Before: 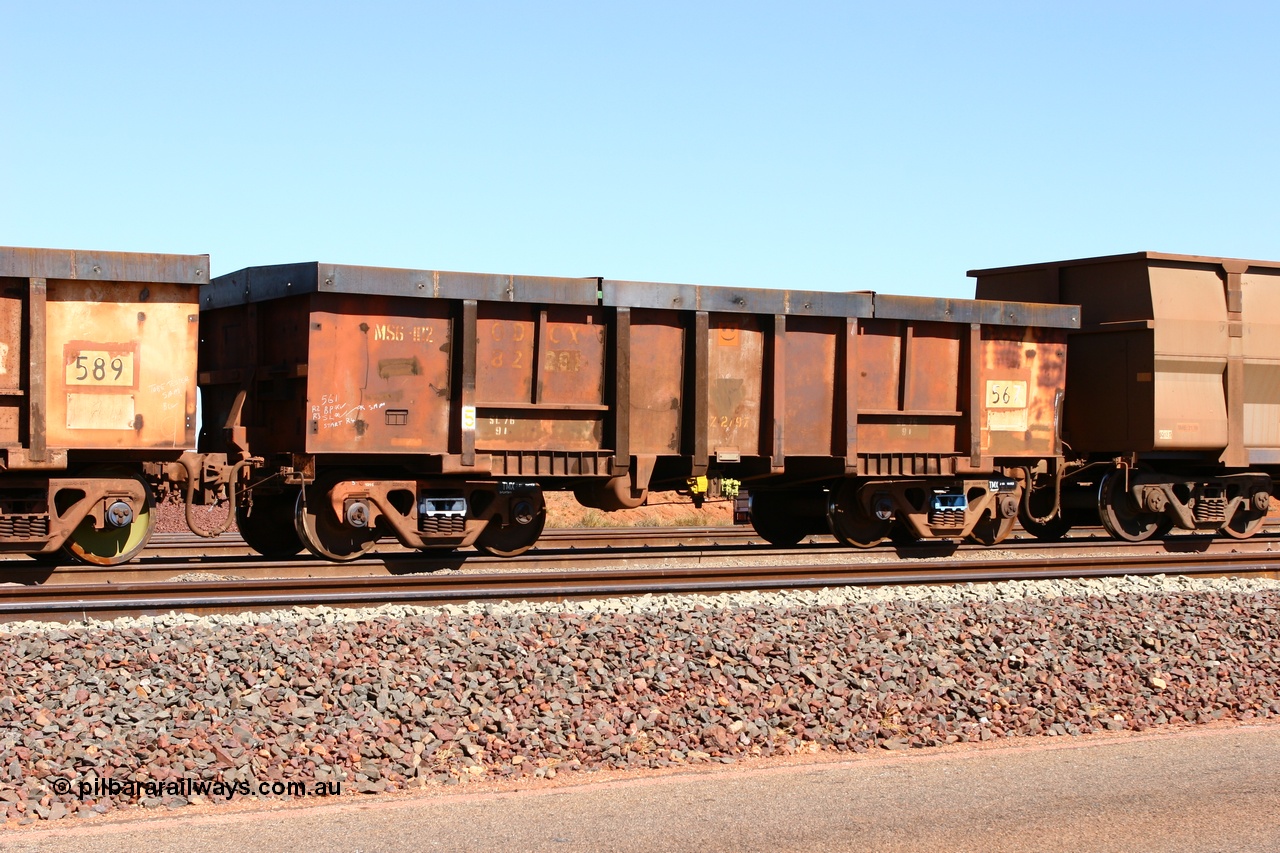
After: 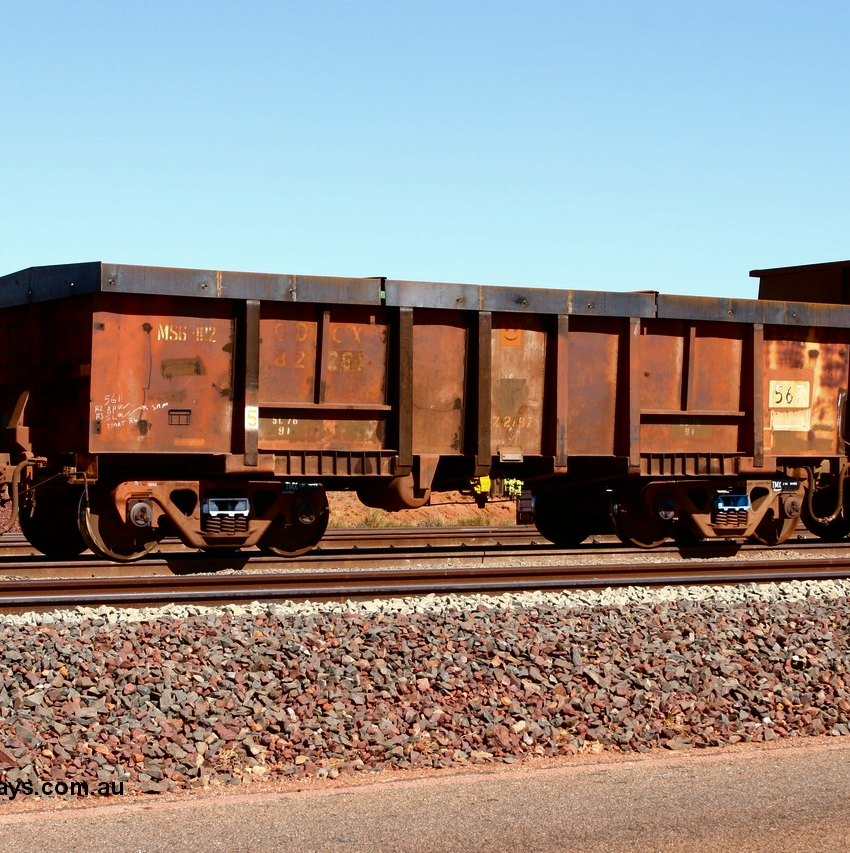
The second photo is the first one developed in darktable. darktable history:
contrast brightness saturation: brightness -0.202, saturation 0.077
crop: left 16.96%, right 16.602%
